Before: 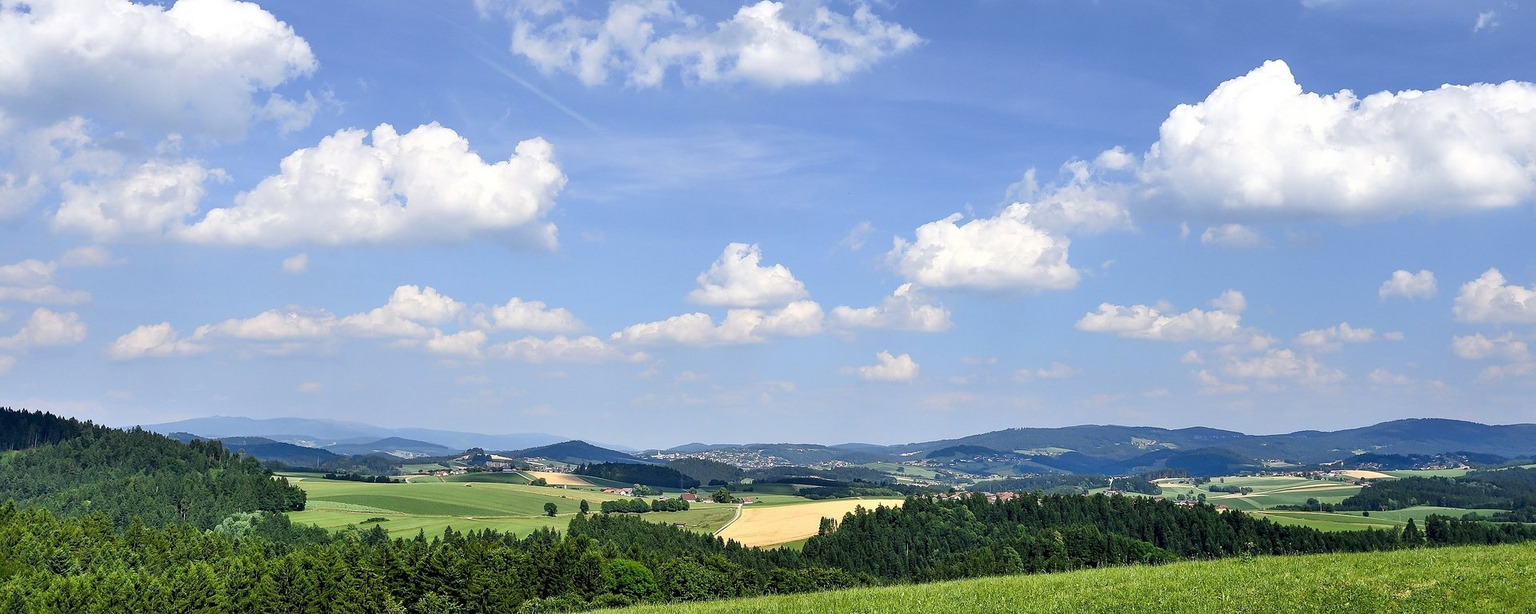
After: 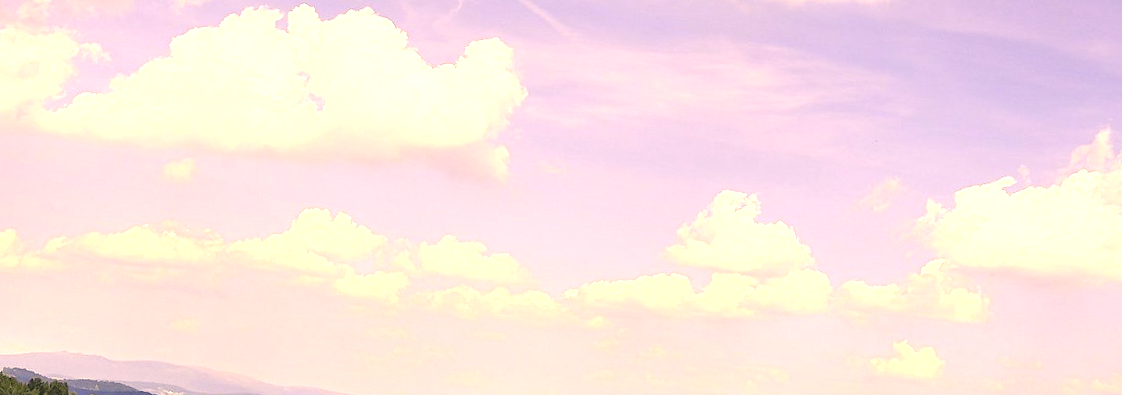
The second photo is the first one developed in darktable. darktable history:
exposure: black level correction 0, exposure 0.893 EV, compensate highlight preservation false
color correction: highlights a* 18.19, highlights b* 35.23, shadows a* 1.87, shadows b* 5.92, saturation 1.03
crop and rotate: angle -4.86°, left 1.999%, top 7.051%, right 27.398%, bottom 30.704%
